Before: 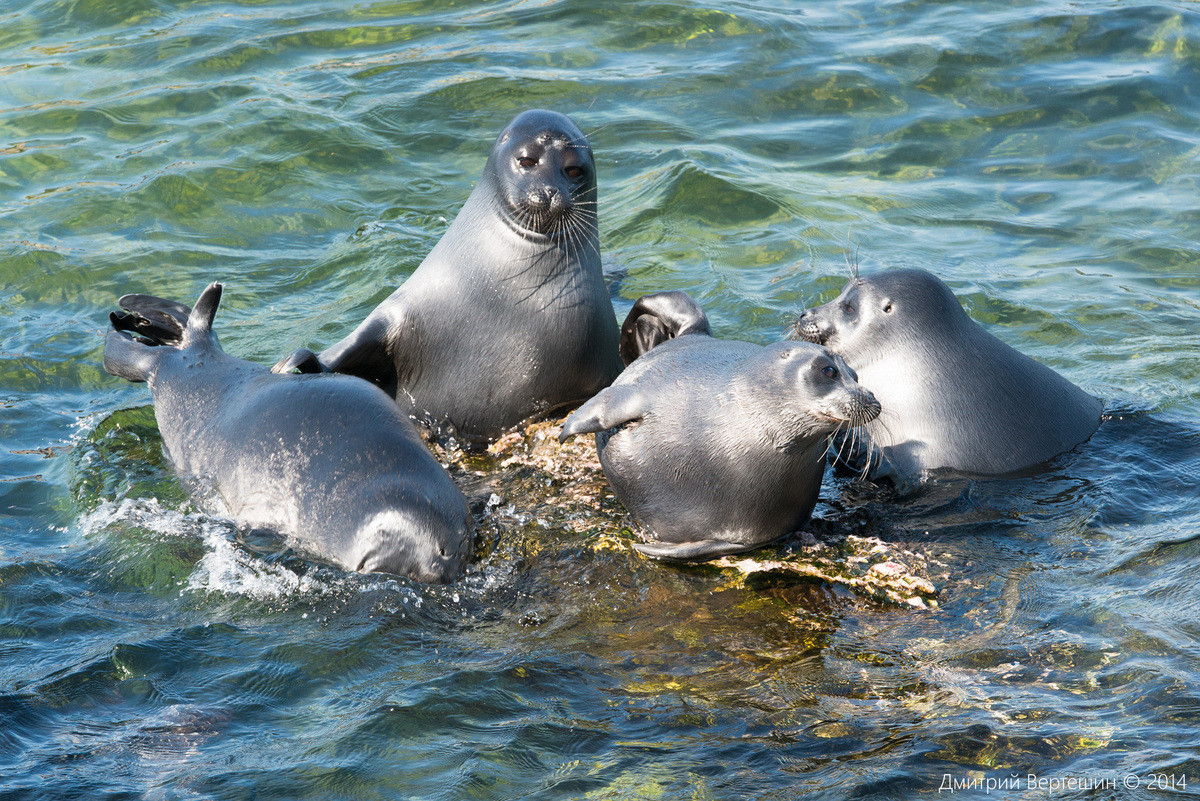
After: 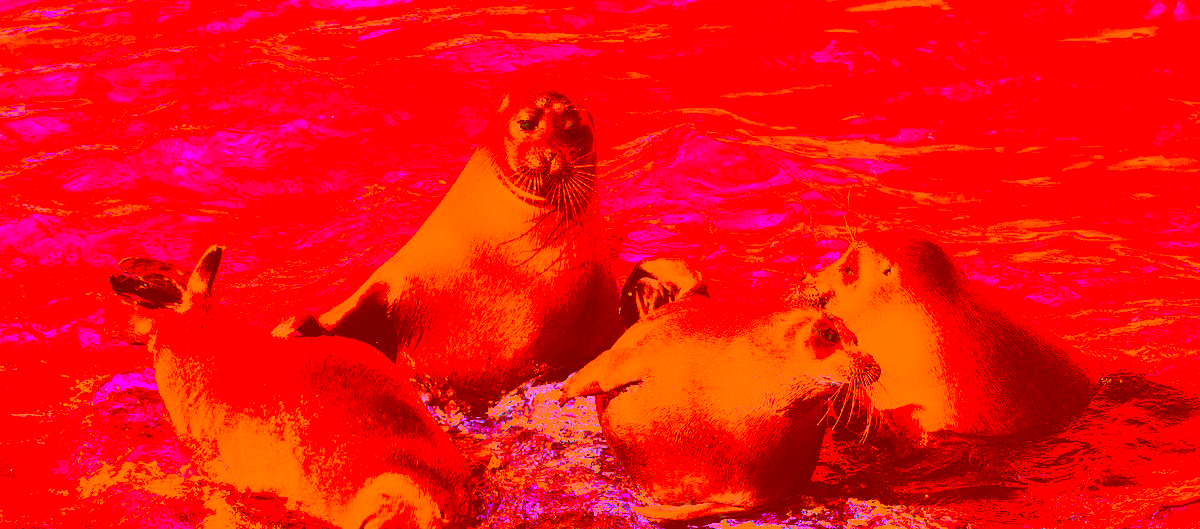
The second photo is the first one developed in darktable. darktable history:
crop and rotate: top 4.852%, bottom 29.104%
color correction: highlights a* -39.48, highlights b* -39.35, shadows a* -39.97, shadows b* -39.87, saturation -2.98
base curve: curves: ch0 [(0, 0) (0.036, 0.037) (0.121, 0.228) (0.46, 0.76) (0.859, 0.983) (1, 1)], preserve colors none
color balance rgb: shadows lift › luminance -21.849%, shadows lift › chroma 8.744%, shadows lift › hue 284.81°, highlights gain › chroma 1.026%, highlights gain › hue 54.1°, perceptual saturation grading › global saturation 20%, perceptual saturation grading › highlights -49.285%, perceptual saturation grading › shadows 24.434%, perceptual brilliance grading › global brilliance 11.665%, global vibrance 25.038%, contrast 10.298%
